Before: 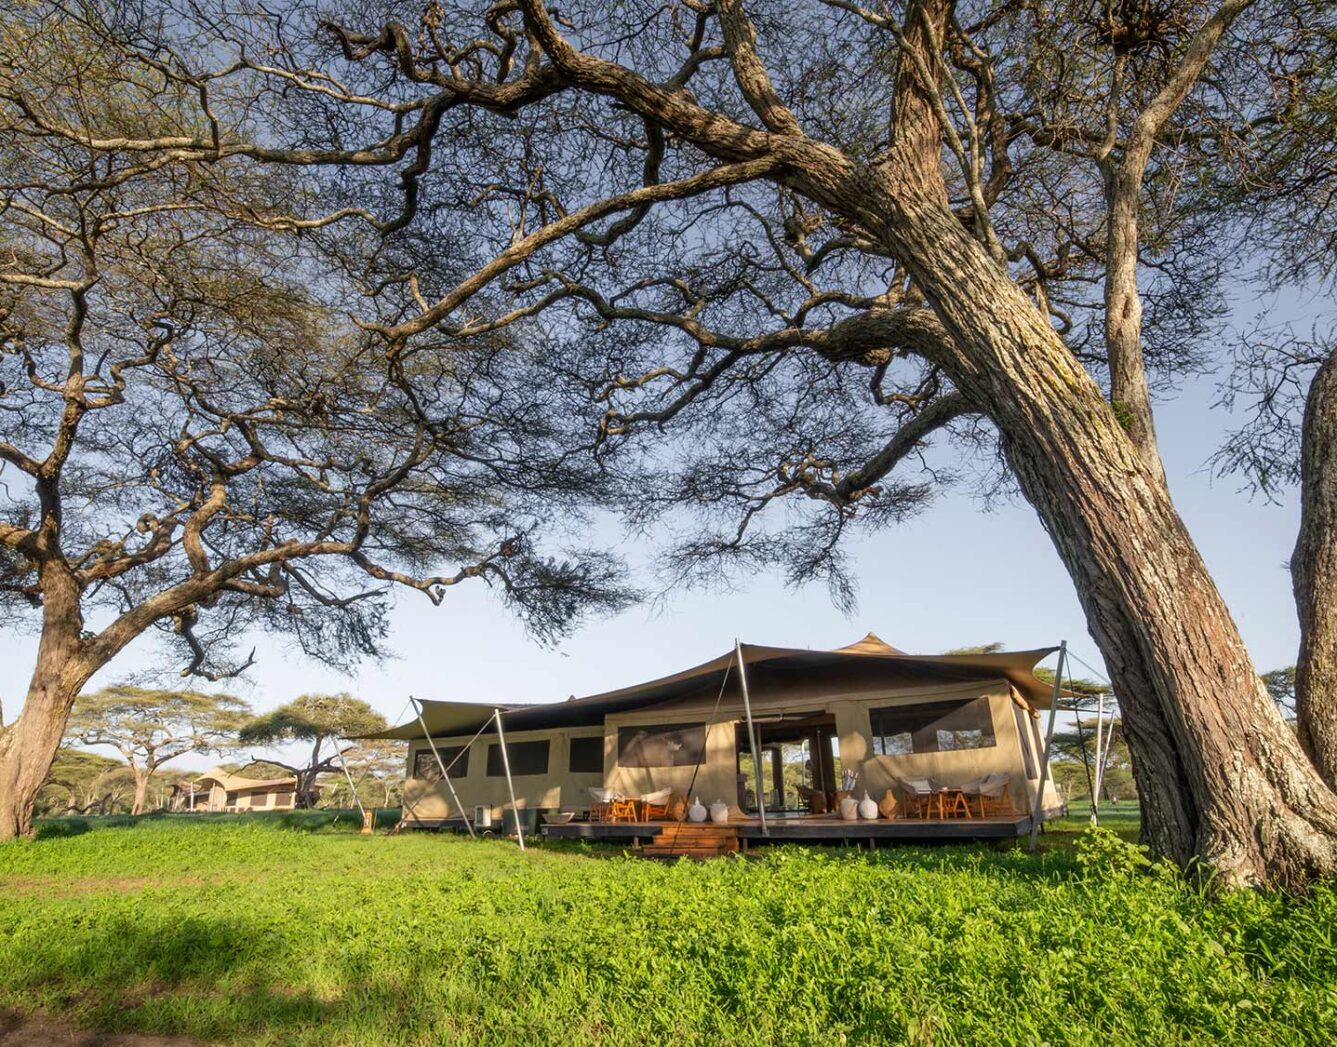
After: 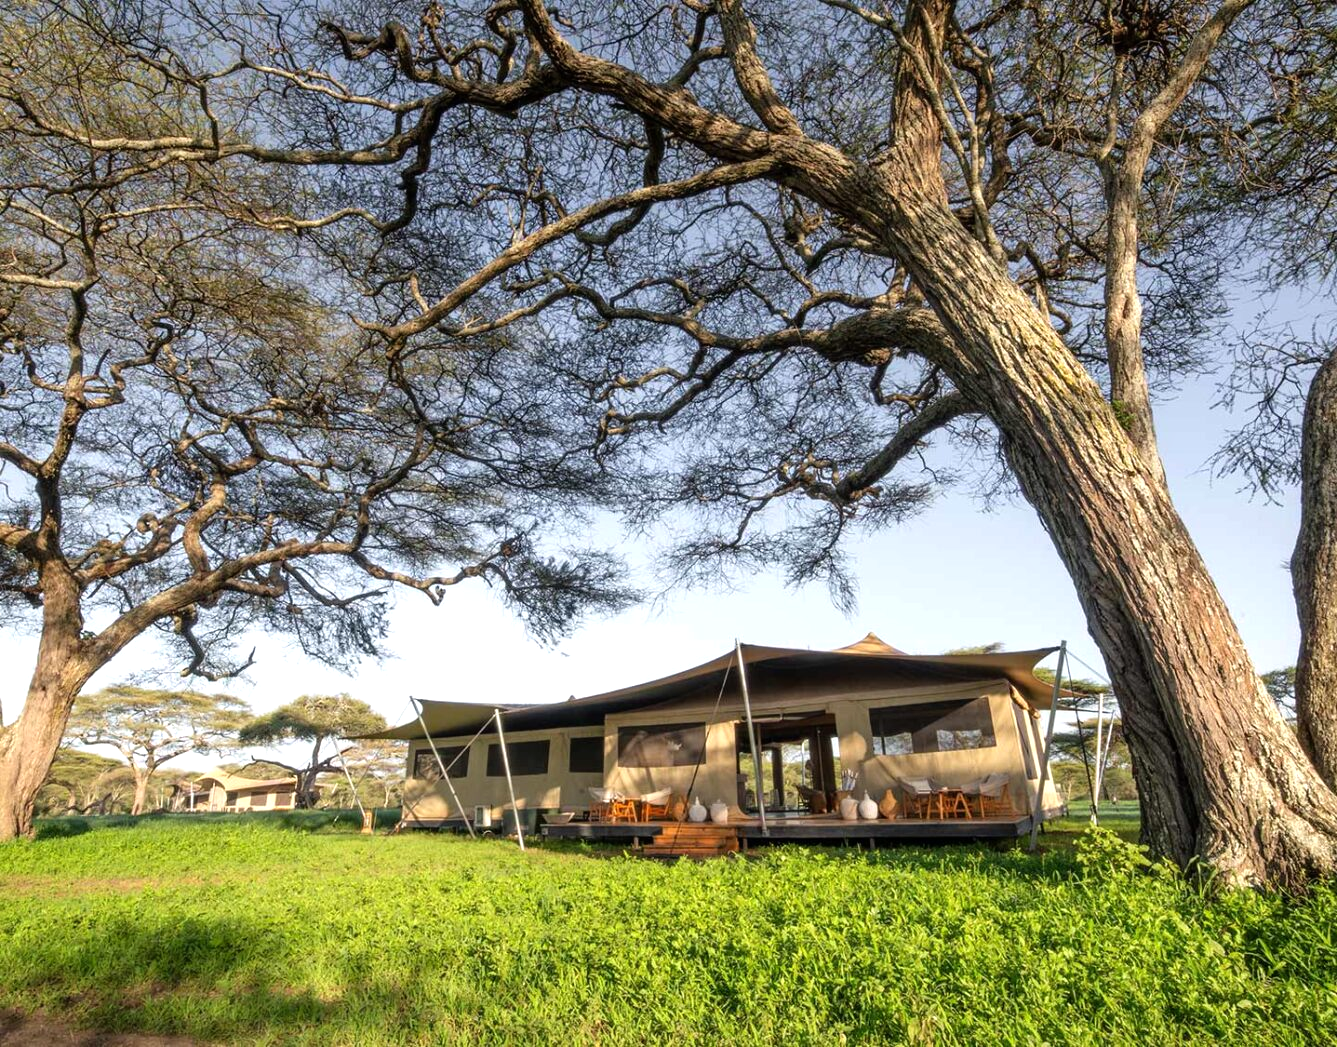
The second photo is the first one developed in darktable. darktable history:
tone equalizer: -8 EV -0.385 EV, -7 EV -0.4 EV, -6 EV -0.329 EV, -5 EV -0.211 EV, -3 EV 0.222 EV, -2 EV 0.331 EV, -1 EV 0.364 EV, +0 EV 0.423 EV
